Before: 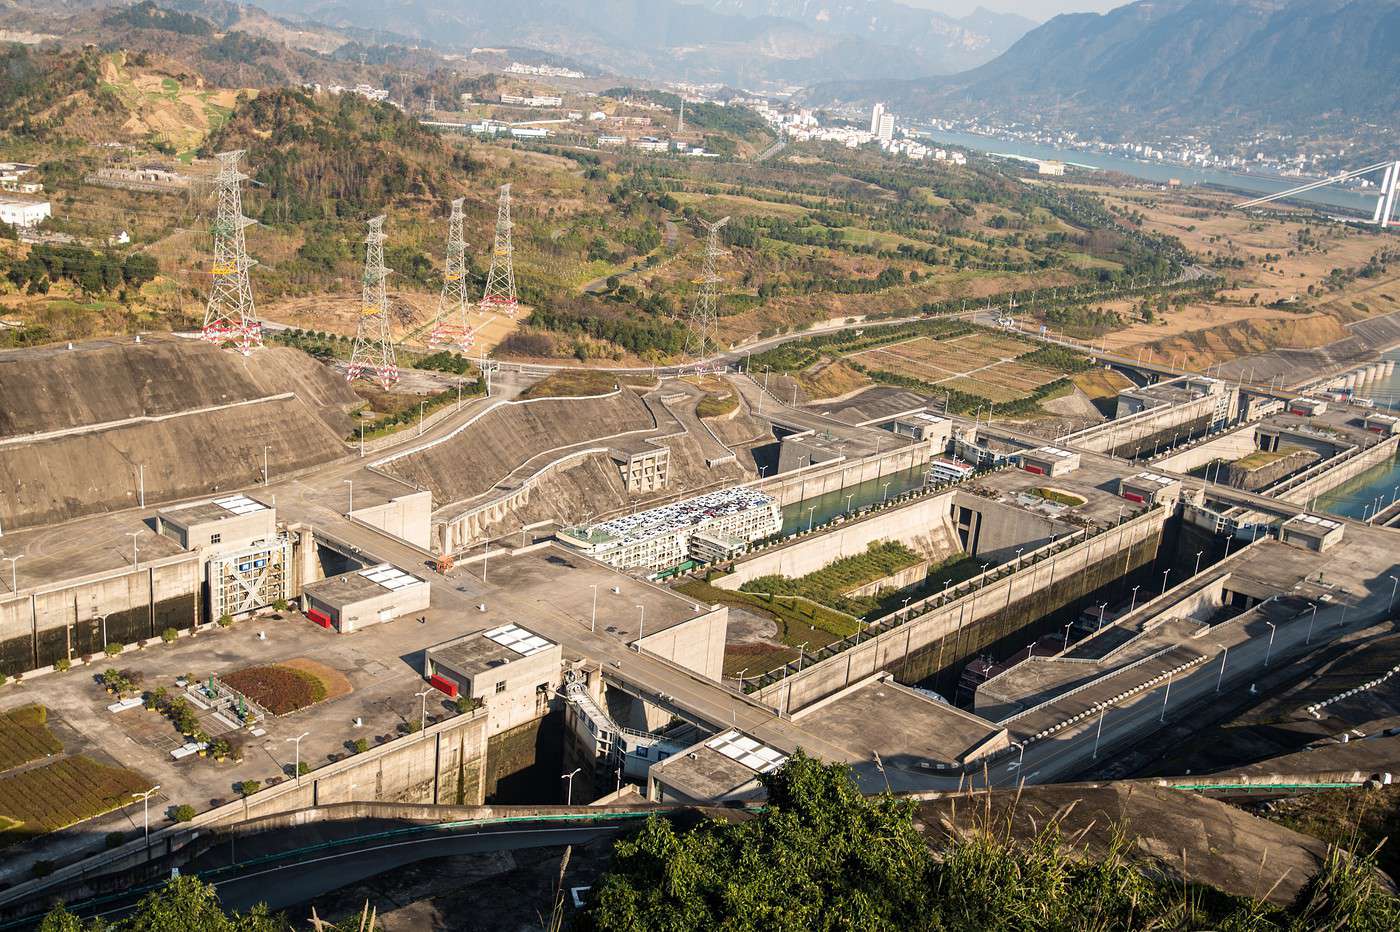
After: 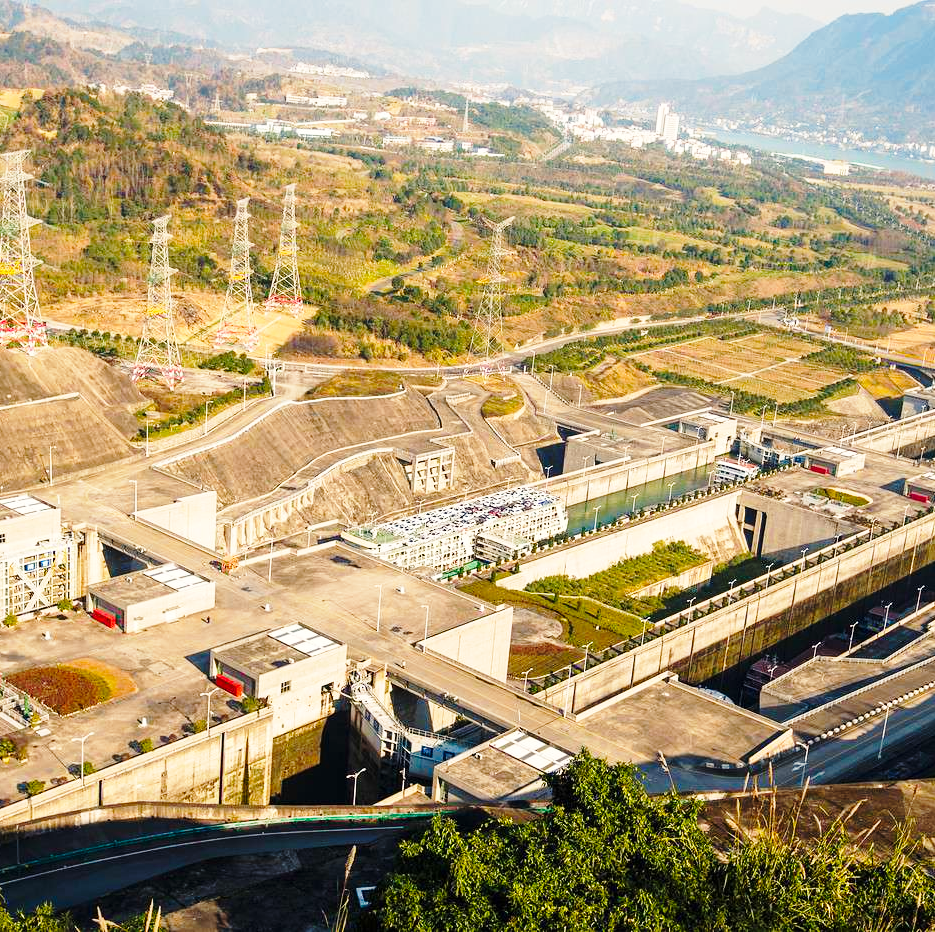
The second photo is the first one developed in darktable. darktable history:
color balance rgb: highlights gain › chroma 3.002%, highlights gain › hue 77.32°, linear chroma grading › shadows 19.575%, linear chroma grading › highlights 3.164%, linear chroma grading › mid-tones 10.404%, perceptual saturation grading › global saturation -0.1%, global vibrance 32.432%
crop: left 15.381%, right 17.819%
base curve: curves: ch0 [(0, 0) (0.028, 0.03) (0.121, 0.232) (0.46, 0.748) (0.859, 0.968) (1, 1)], preserve colors none
shadows and highlights: shadows 25.03, highlights -24.99
